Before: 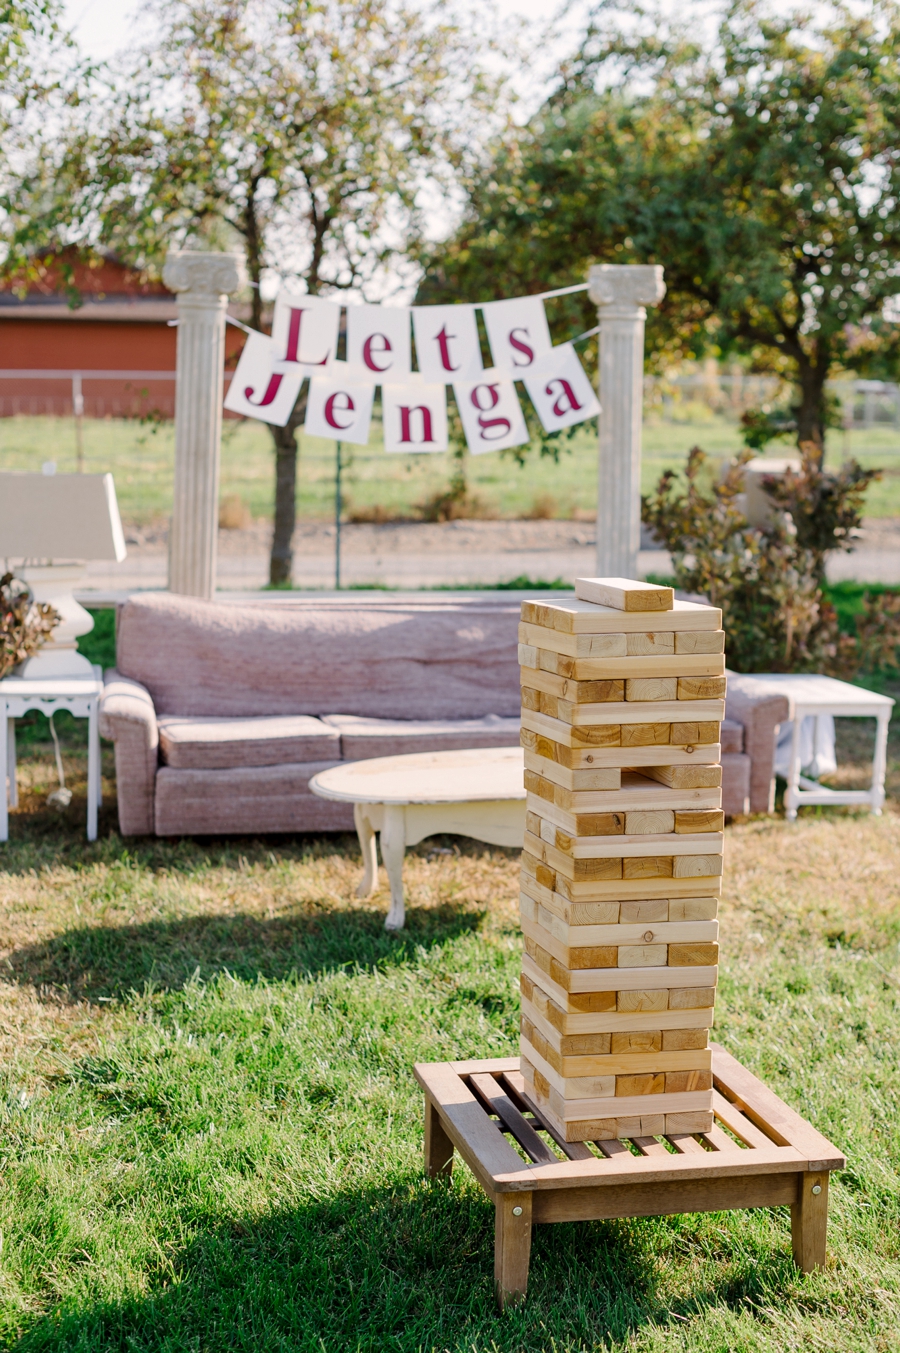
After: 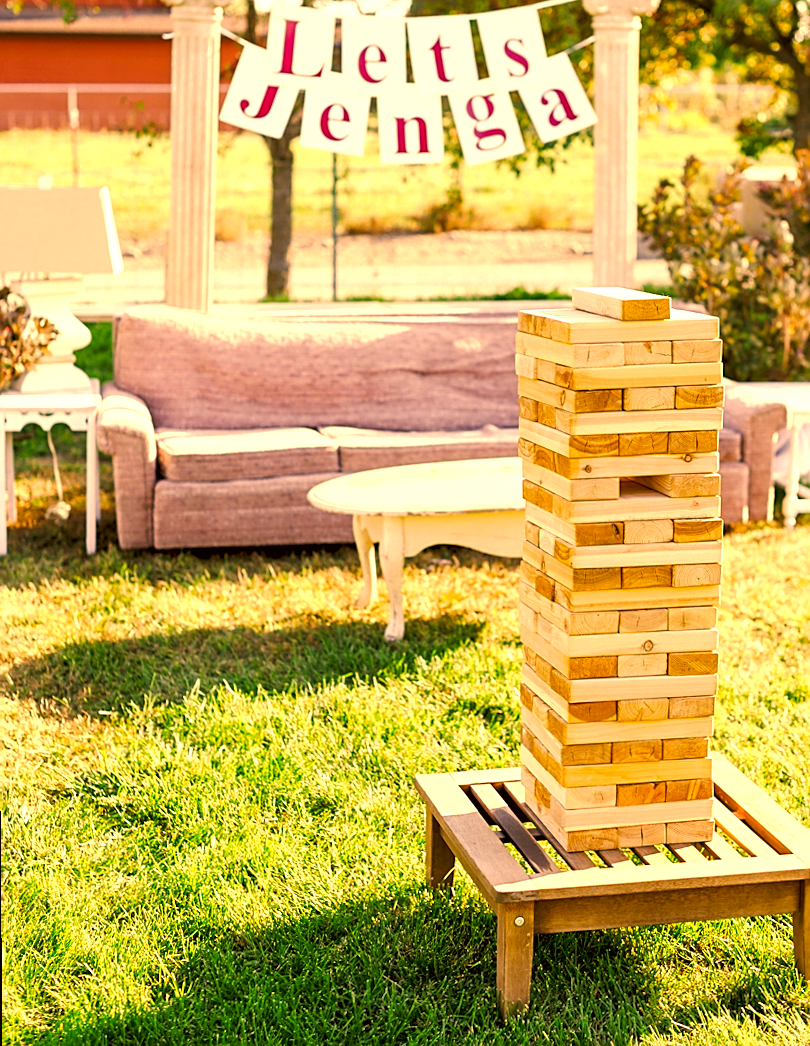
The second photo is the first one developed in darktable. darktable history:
sharpen: amount 0.55
tone curve: curves: ch0 [(0, 0) (0.003, 0.014) (0.011, 0.019) (0.025, 0.028) (0.044, 0.044) (0.069, 0.069) (0.1, 0.1) (0.136, 0.131) (0.177, 0.168) (0.224, 0.206) (0.277, 0.255) (0.335, 0.309) (0.399, 0.374) (0.468, 0.452) (0.543, 0.535) (0.623, 0.623) (0.709, 0.72) (0.801, 0.815) (0.898, 0.898) (1, 1)], preserve colors none
color correction: highlights a* 17.94, highlights b* 35.39, shadows a* 1.48, shadows b* 6.42, saturation 1.01
tone equalizer: -8 EV 0.25 EV, -7 EV 0.417 EV, -6 EV 0.417 EV, -5 EV 0.25 EV, -3 EV -0.25 EV, -2 EV -0.417 EV, -1 EV -0.417 EV, +0 EV -0.25 EV, edges refinement/feathering 500, mask exposure compensation -1.57 EV, preserve details guided filter
crop: top 20.916%, right 9.437%, bottom 0.316%
exposure: black level correction 0.001, exposure 1.3 EV, compensate highlight preservation false
rotate and perspective: rotation -0.45°, automatic cropping original format, crop left 0.008, crop right 0.992, crop top 0.012, crop bottom 0.988
